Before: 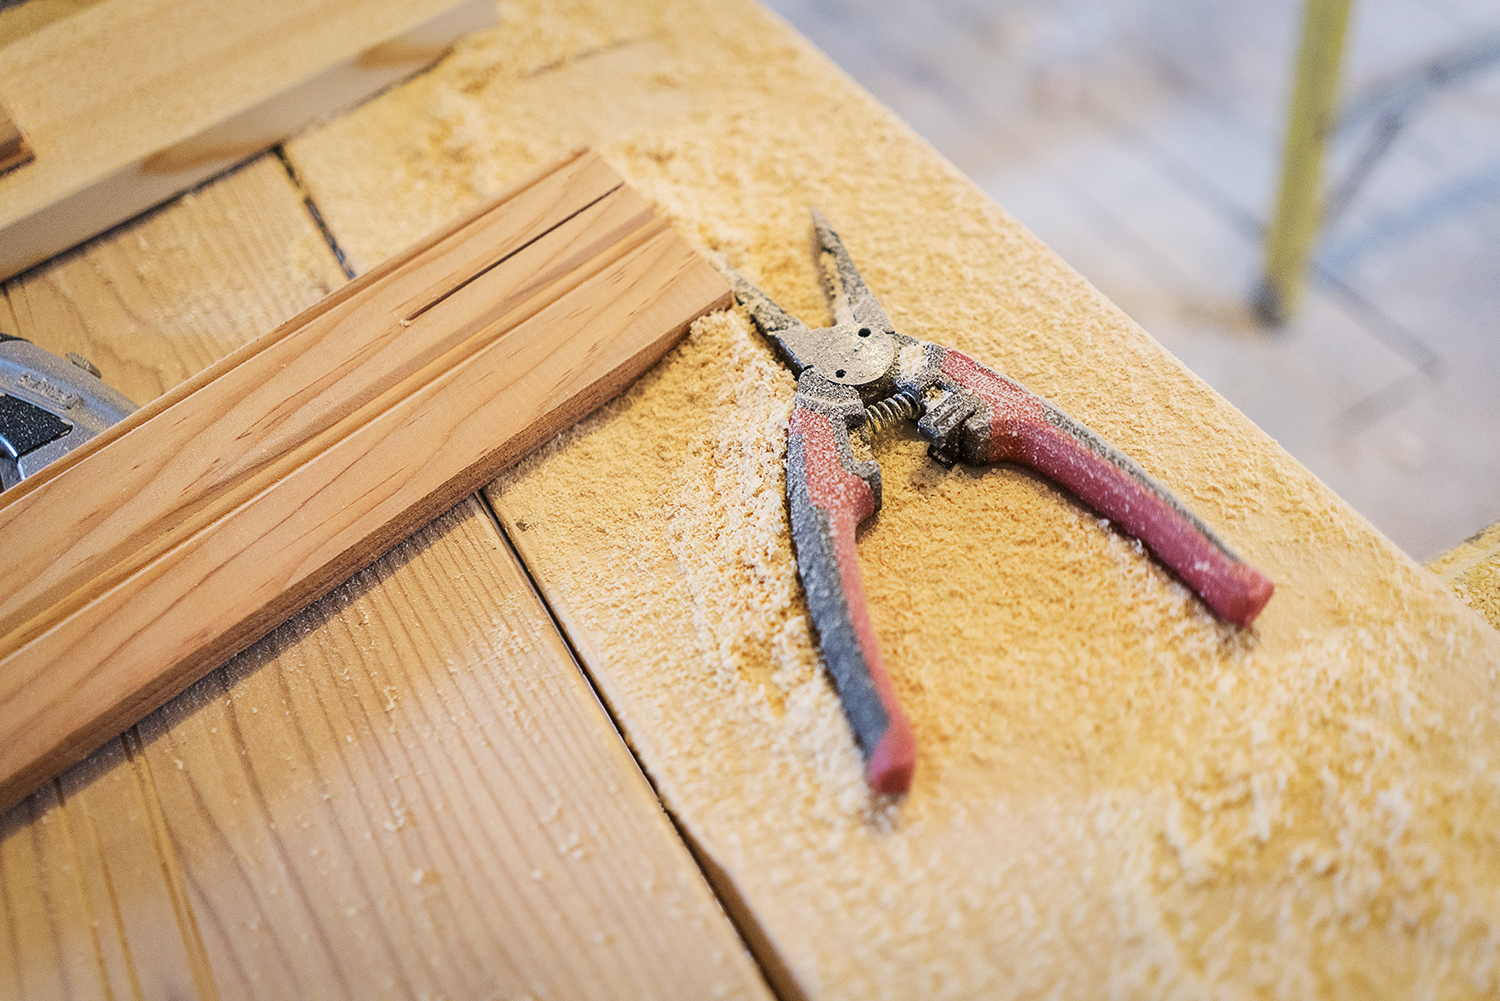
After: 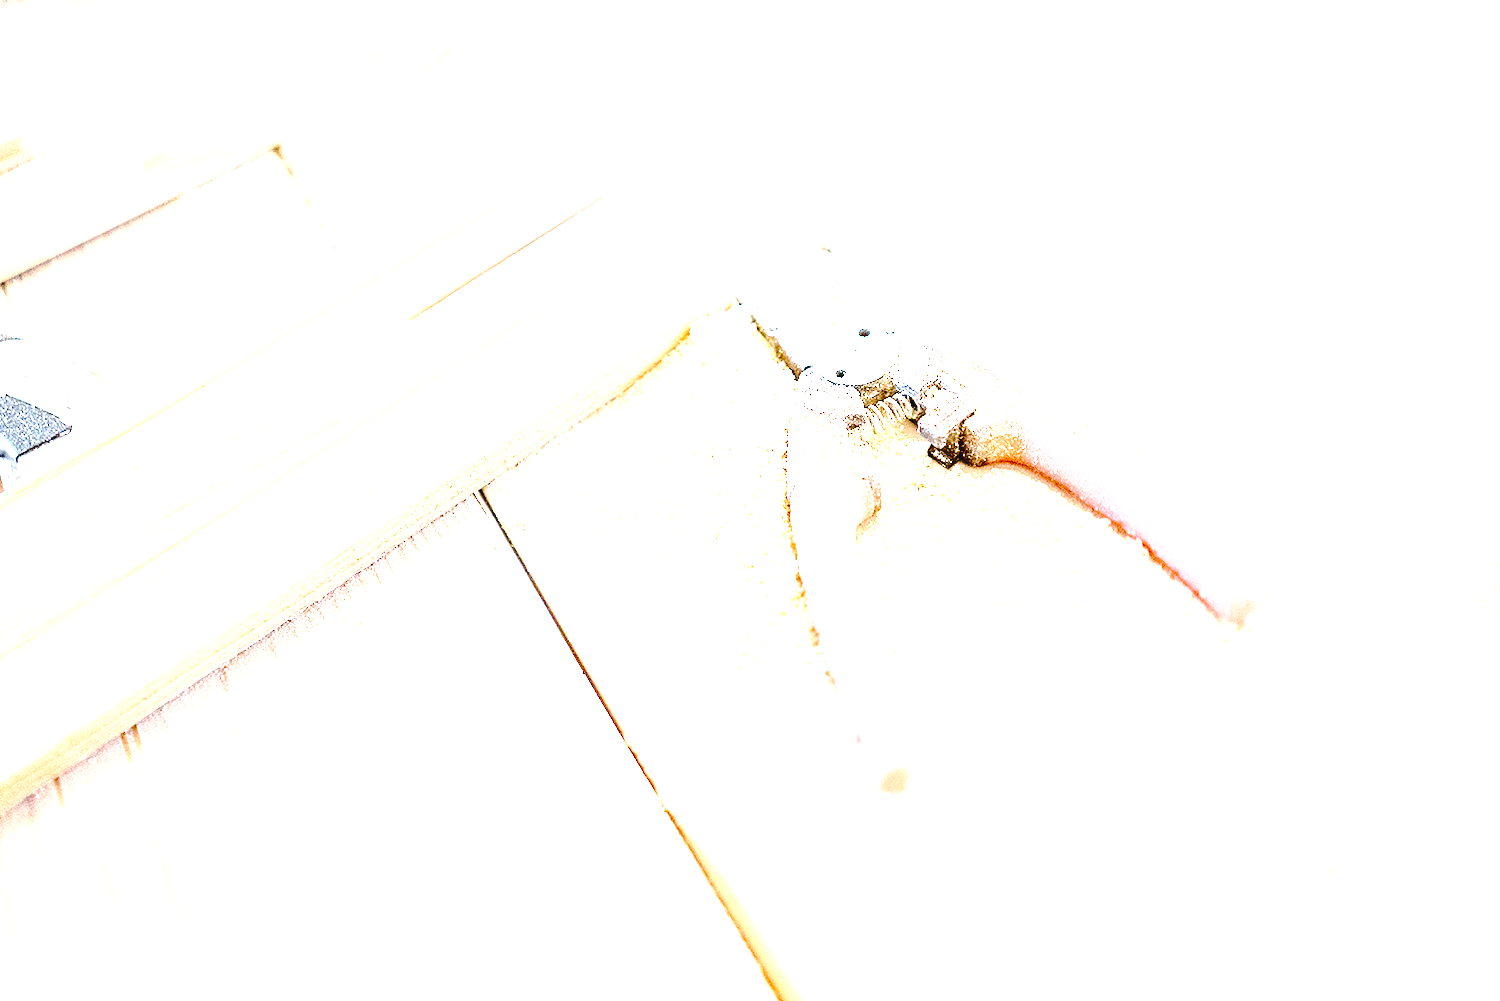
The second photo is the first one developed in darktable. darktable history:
exposure: black level correction 0, exposure 4 EV, compensate exposure bias true, compensate highlight preservation false
tone curve: curves: ch0 [(0, 0) (0.003, 0.041) (0.011, 0.042) (0.025, 0.041) (0.044, 0.043) (0.069, 0.048) (0.1, 0.059) (0.136, 0.079) (0.177, 0.107) (0.224, 0.152) (0.277, 0.235) (0.335, 0.331) (0.399, 0.427) (0.468, 0.512) (0.543, 0.595) (0.623, 0.668) (0.709, 0.736) (0.801, 0.813) (0.898, 0.891) (1, 1)], preserve colors none
base curve: curves: ch0 [(0, 0) (0.032, 0.037) (0.105, 0.228) (0.435, 0.76) (0.856, 0.983) (1, 1)], preserve colors none
